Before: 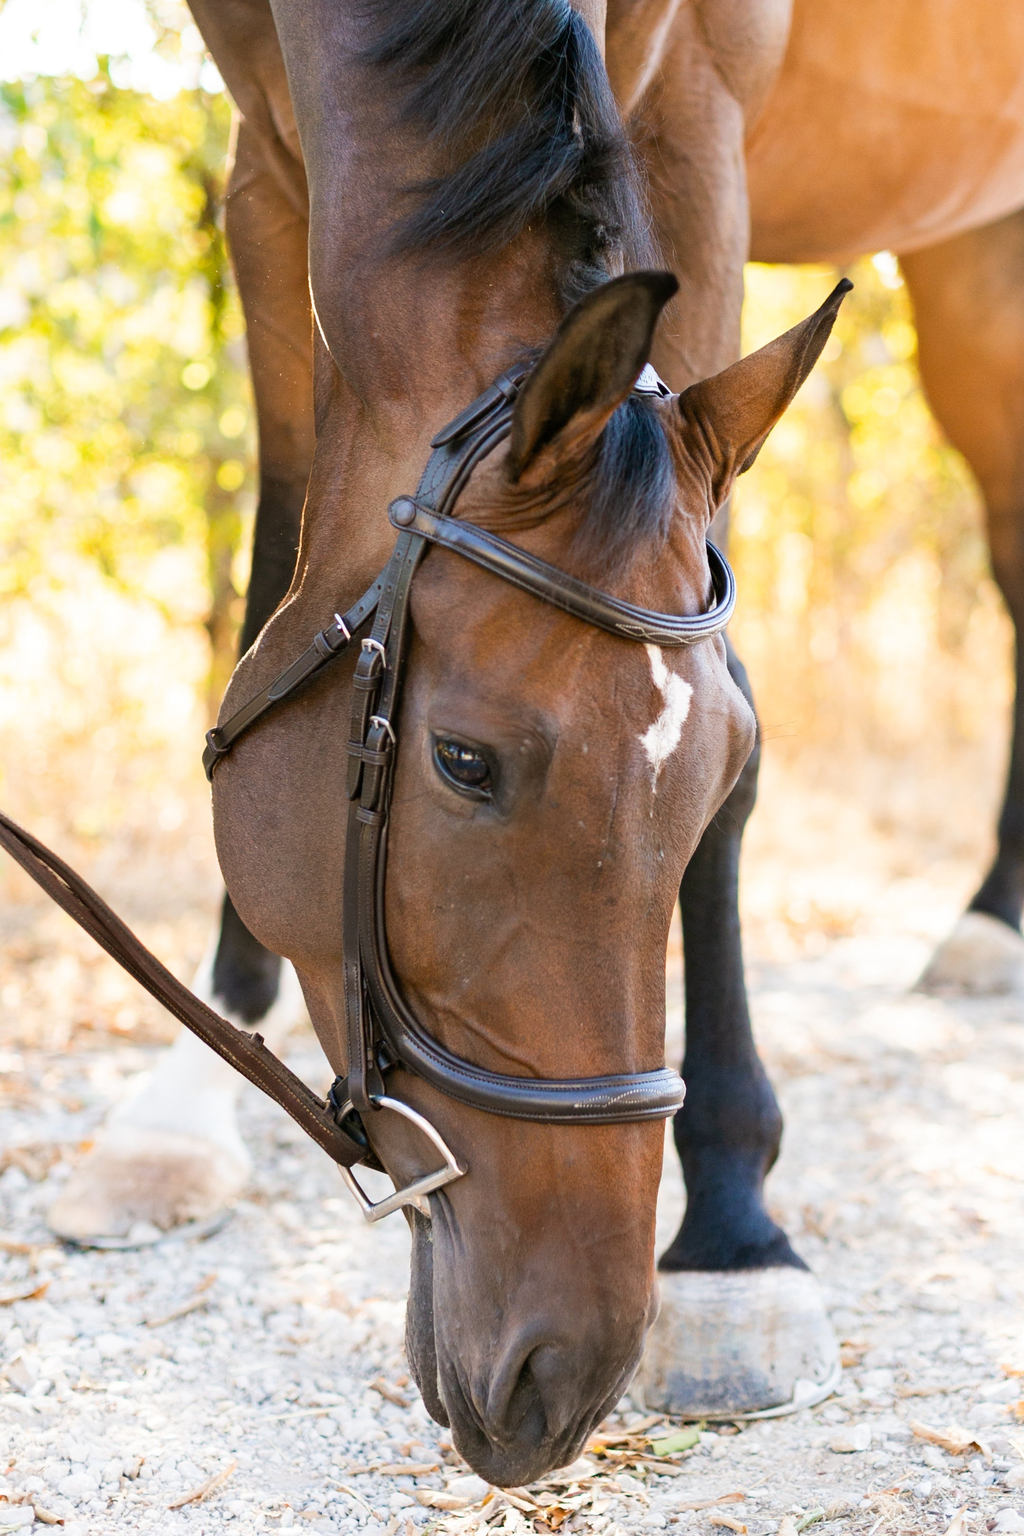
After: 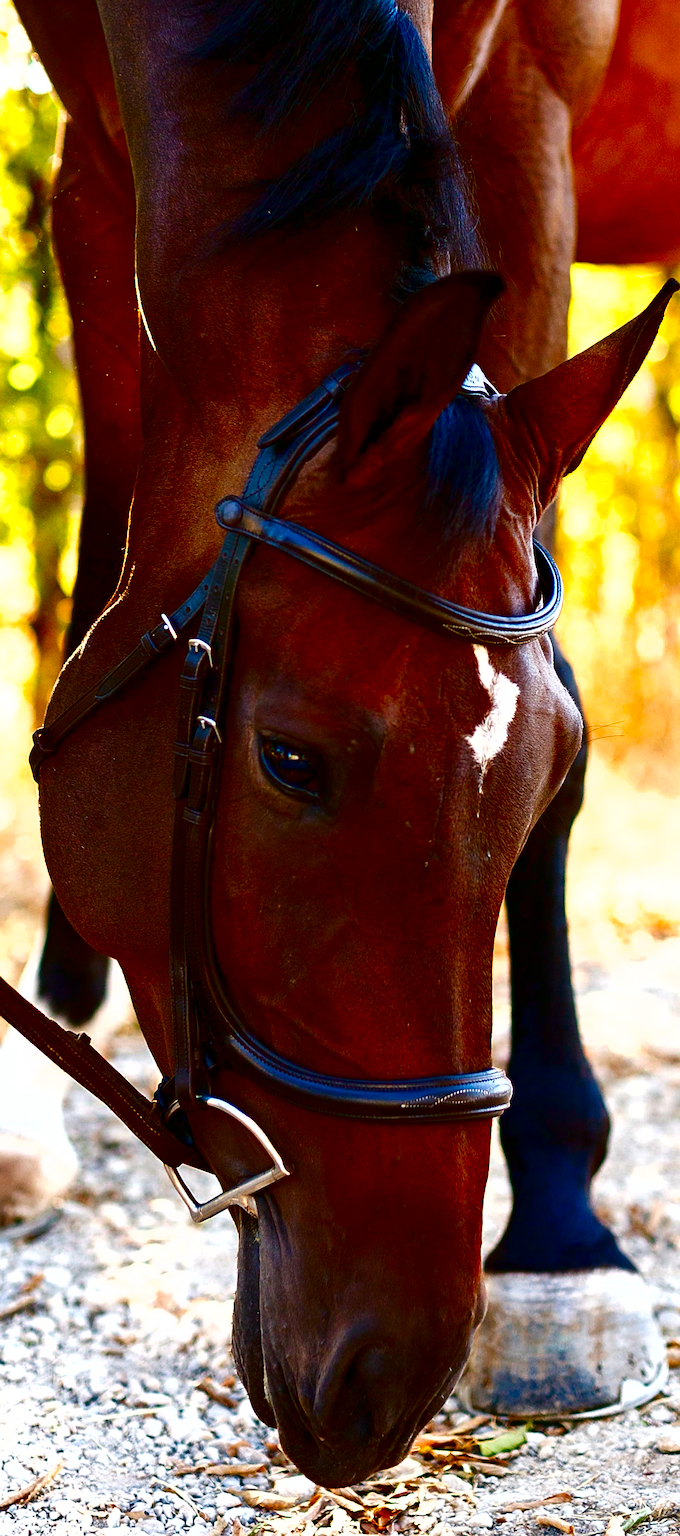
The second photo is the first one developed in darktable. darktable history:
crop: left 16.983%, right 16.547%
color correction: highlights b* 0.011
sharpen: on, module defaults
contrast brightness saturation: brightness -0.981, saturation 0.999
exposure: exposure 0.297 EV, compensate highlight preservation false
tone equalizer: on, module defaults
shadows and highlights: radius 336.84, shadows 28.93, soften with gaussian
